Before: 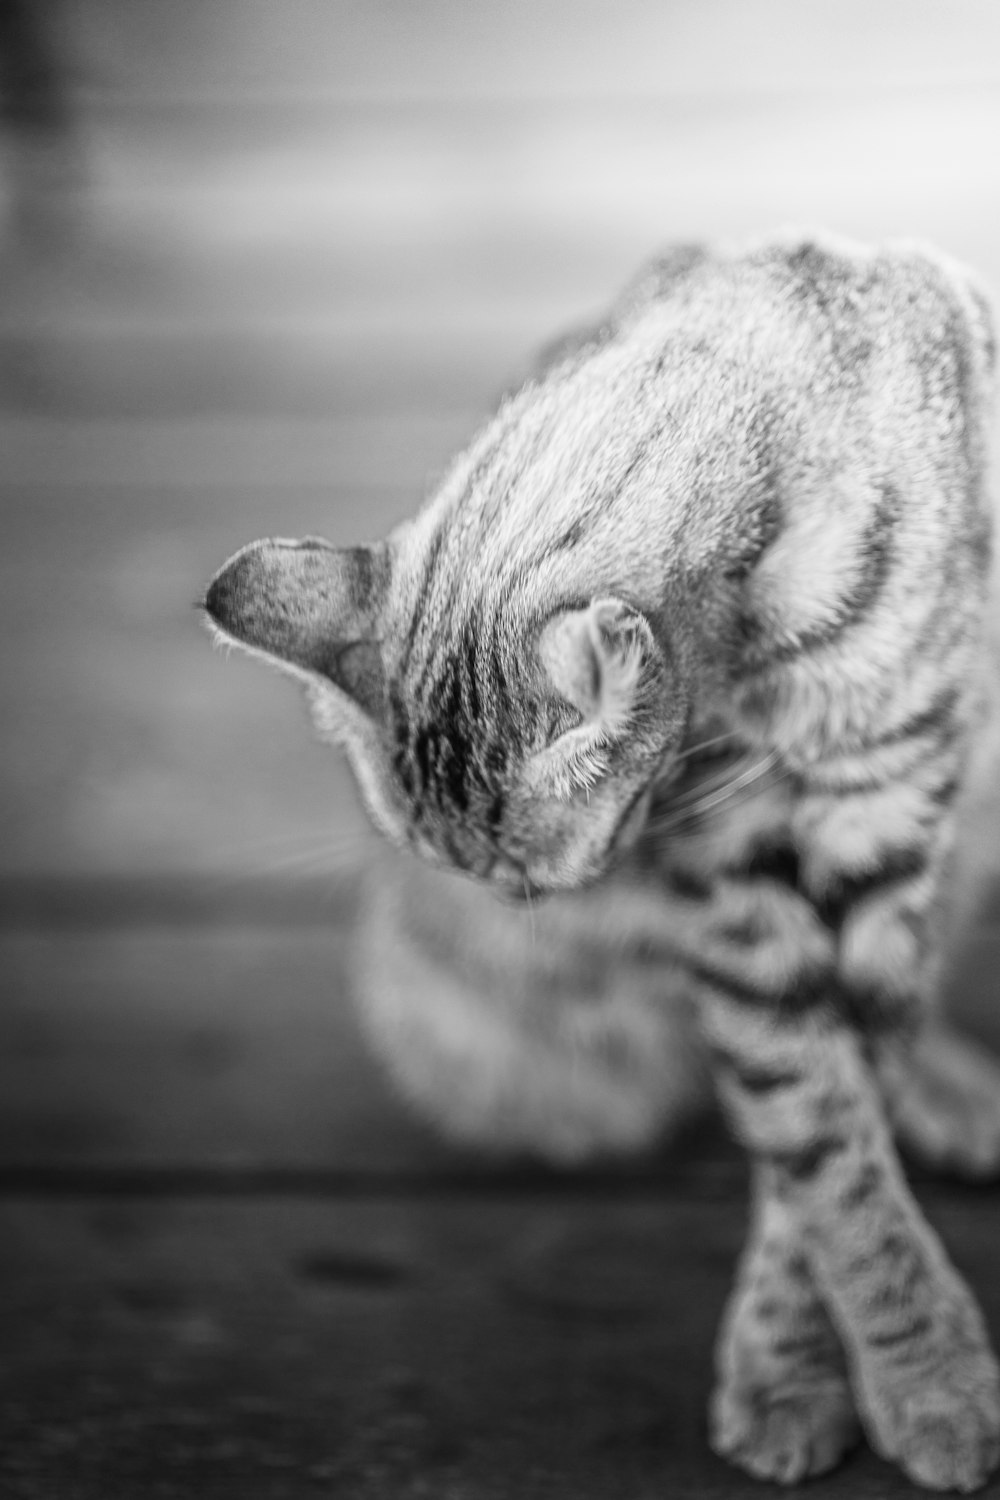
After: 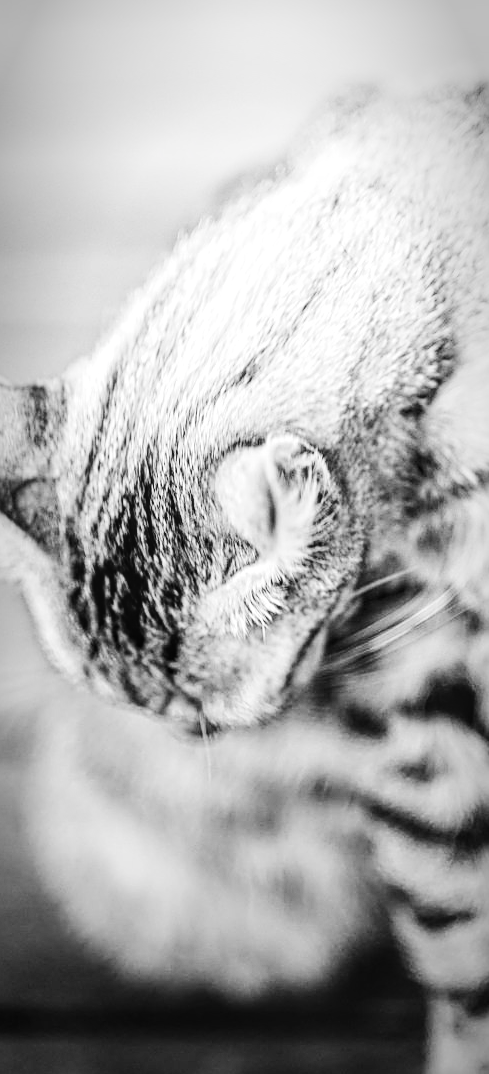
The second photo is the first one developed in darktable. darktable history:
exposure: exposure 0.606 EV, compensate exposure bias true, compensate highlight preservation false
vignetting: automatic ratio true
tone curve: curves: ch0 [(0, 0.019) (0.066, 0.043) (0.189, 0.182) (0.359, 0.417) (0.485, 0.576) (0.656, 0.734) (0.851, 0.861) (0.997, 0.959)]; ch1 [(0, 0) (0.179, 0.123) (0.381, 0.36) (0.425, 0.41) (0.474, 0.472) (0.499, 0.501) (0.514, 0.517) (0.571, 0.584) (0.649, 0.677) (0.812, 0.856) (1, 1)]; ch2 [(0, 0) (0.246, 0.214) (0.421, 0.427) (0.459, 0.484) (0.5, 0.504) (0.518, 0.523) (0.529, 0.544) (0.56, 0.581) (0.617, 0.631) (0.744, 0.734) (0.867, 0.821) (0.993, 0.889)], preserve colors none
contrast brightness saturation: contrast 0.273
sharpen: on, module defaults
crop: left 32.482%, top 10.93%, right 18.523%, bottom 17.408%
local contrast: on, module defaults
